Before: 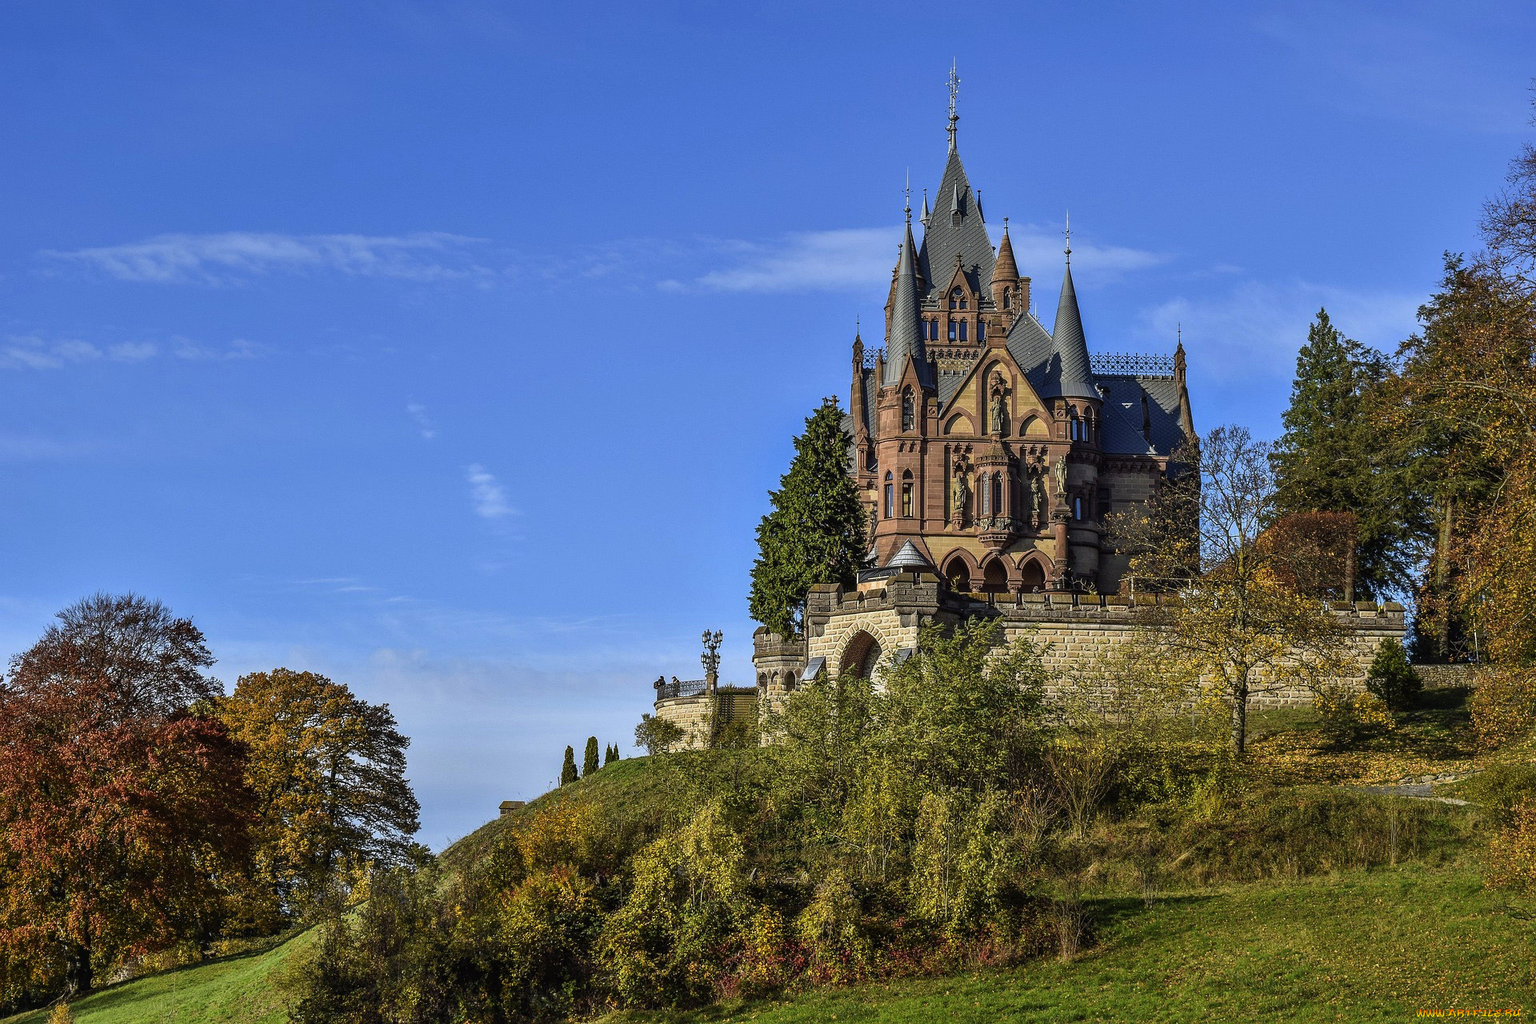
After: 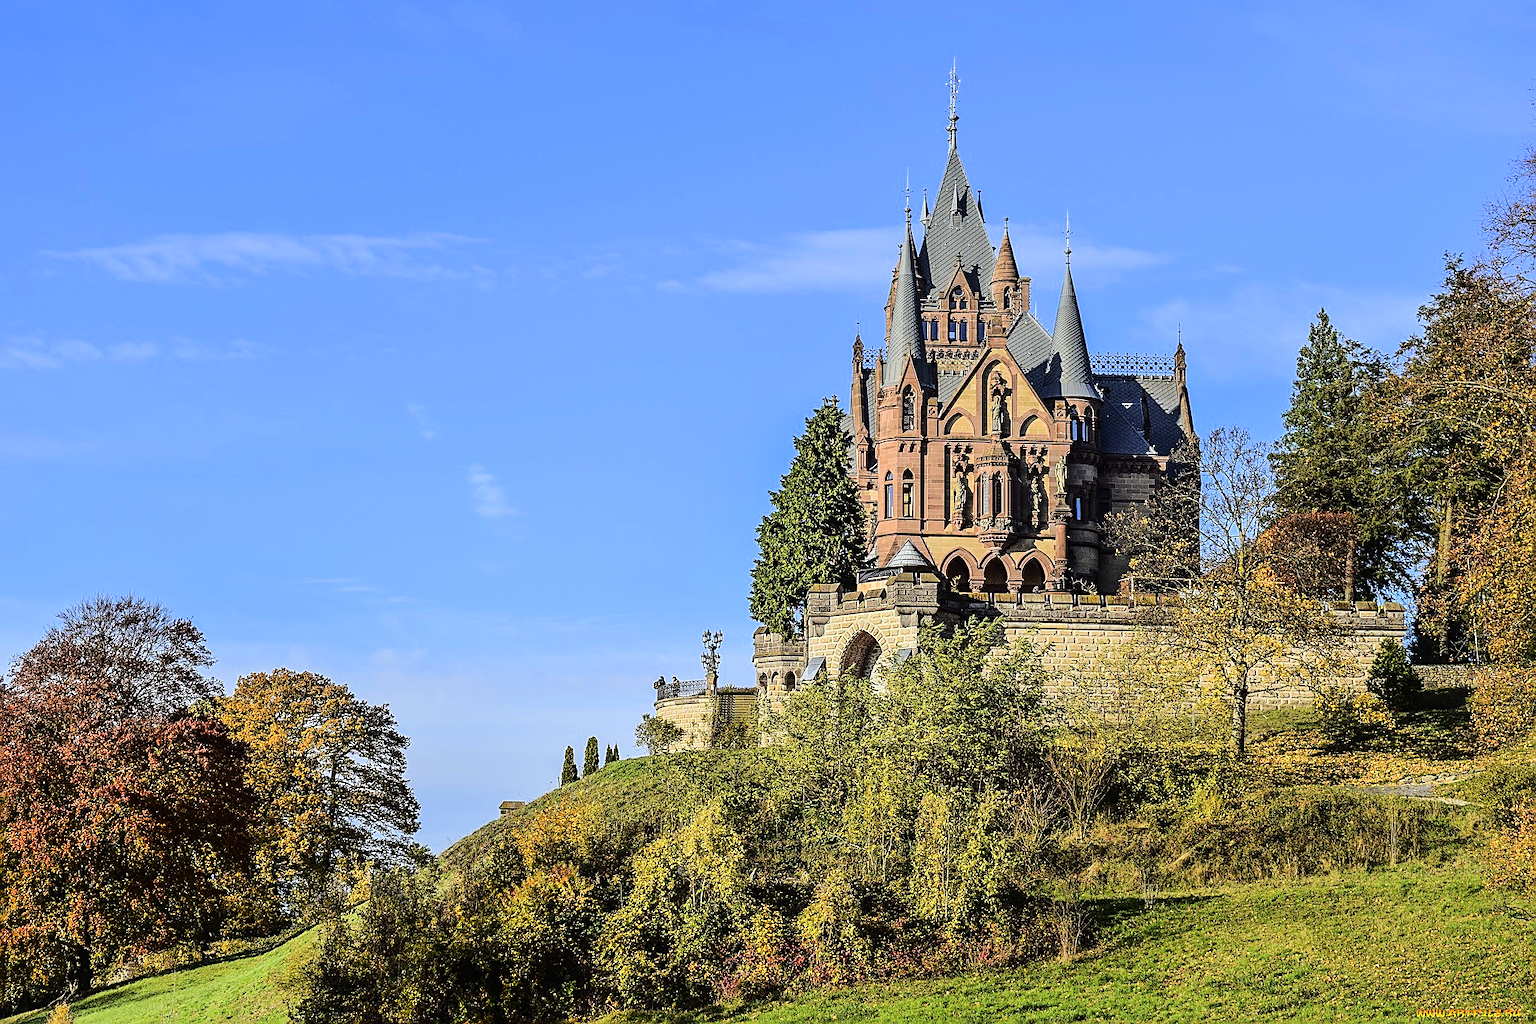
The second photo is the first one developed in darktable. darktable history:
exposure: exposure -0.043 EV, compensate highlight preservation false
tone curve: curves: ch0 [(0, 0.003) (0.211, 0.174) (0.482, 0.519) (0.843, 0.821) (0.992, 0.971)]; ch1 [(0, 0) (0.276, 0.206) (0.393, 0.364) (0.482, 0.477) (0.506, 0.5) (0.523, 0.523) (0.572, 0.592) (0.635, 0.665) (0.695, 0.759) (1, 1)]; ch2 [(0, 0) (0.438, 0.456) (0.498, 0.497) (0.536, 0.527) (0.562, 0.584) (0.619, 0.602) (0.698, 0.698) (1, 1)], color space Lab, linked channels, preserve colors none
tone equalizer: -7 EV 0.164 EV, -6 EV 0.563 EV, -5 EV 1.13 EV, -4 EV 1.32 EV, -3 EV 1.13 EV, -2 EV 0.6 EV, -1 EV 0.152 EV, edges refinement/feathering 500, mask exposure compensation -1.57 EV, preserve details no
sharpen: amount 0.477
shadows and highlights: shadows -70.81, highlights 35.82, soften with gaussian
